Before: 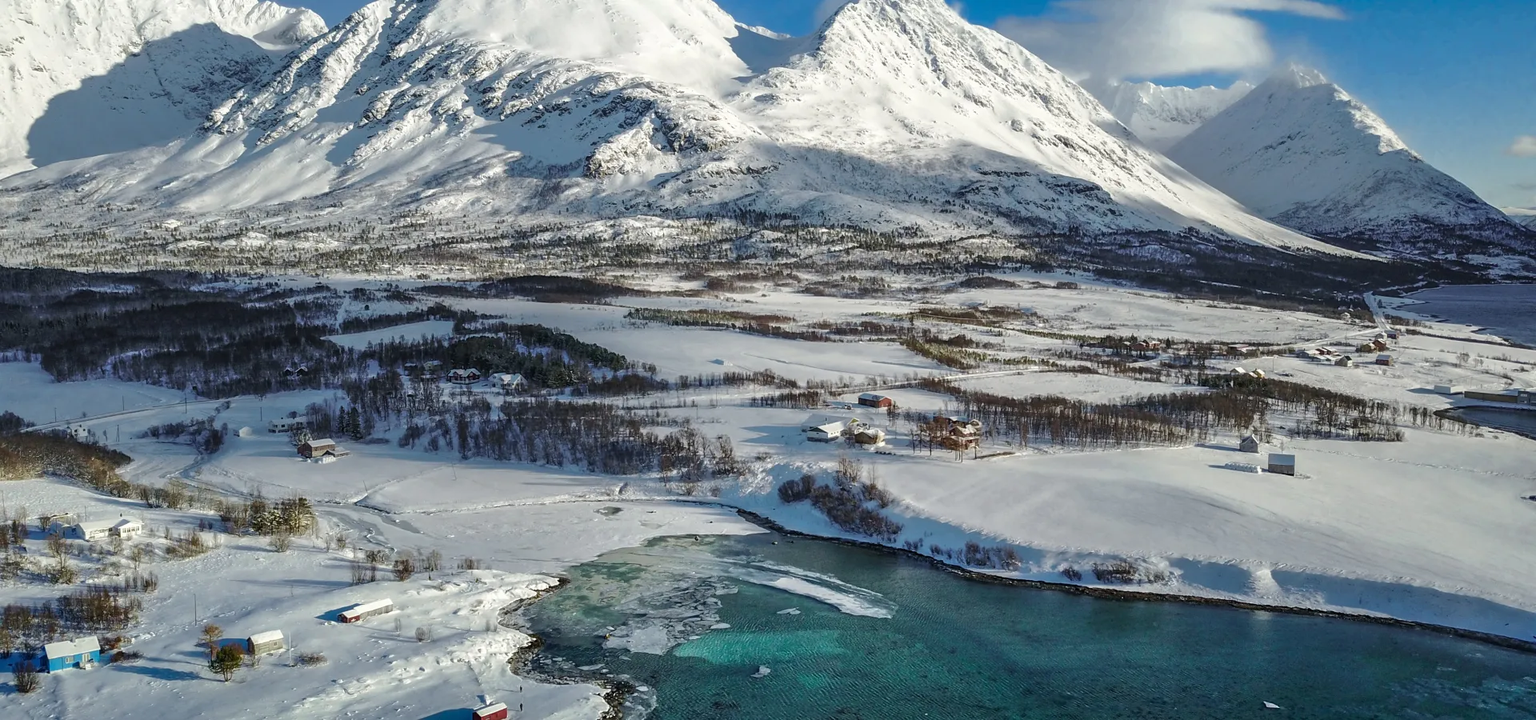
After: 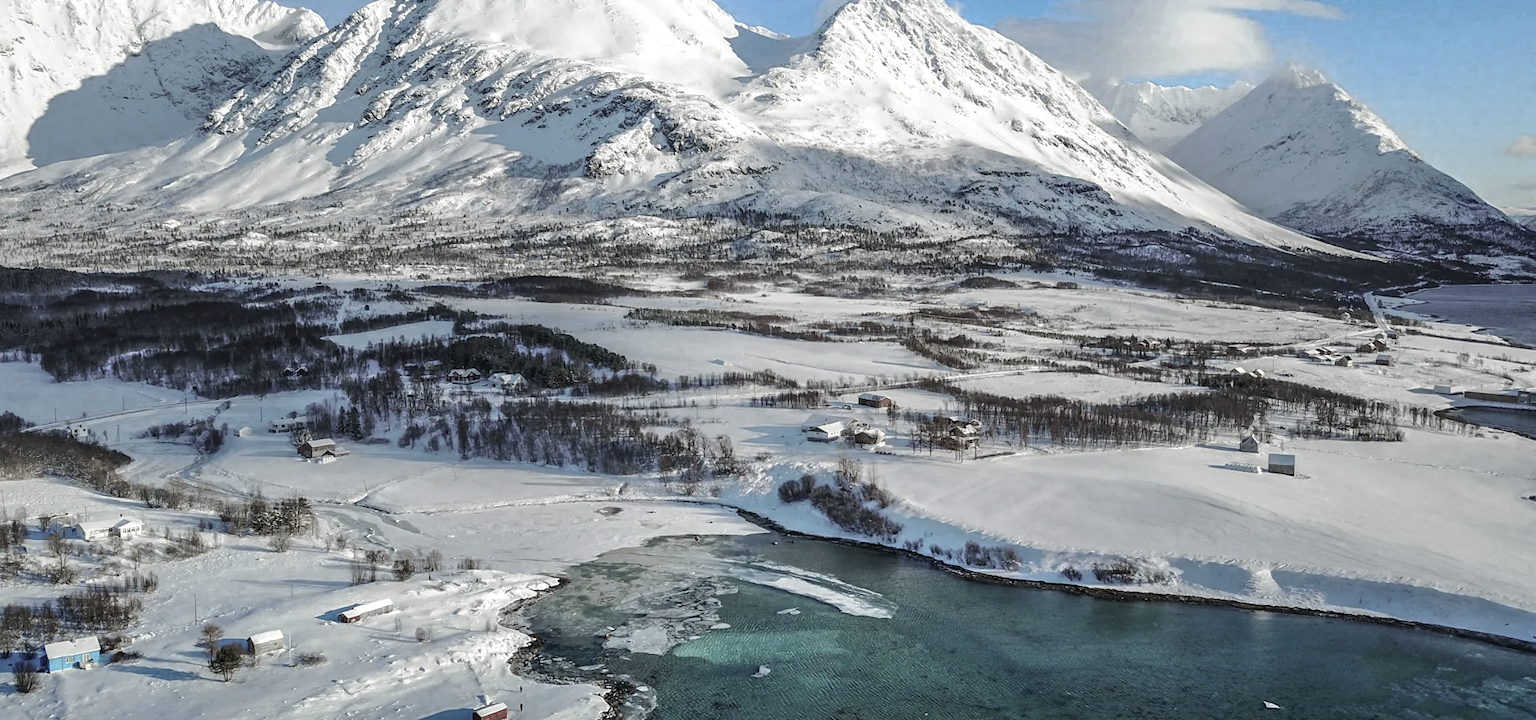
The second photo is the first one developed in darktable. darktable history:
exposure: exposure 0.128 EV, compensate highlight preservation false
color zones: curves: ch0 [(0, 0.613) (0.01, 0.613) (0.245, 0.448) (0.498, 0.529) (0.642, 0.665) (0.879, 0.777) (0.99, 0.613)]; ch1 [(0, 0.272) (0.219, 0.127) (0.724, 0.346)]
